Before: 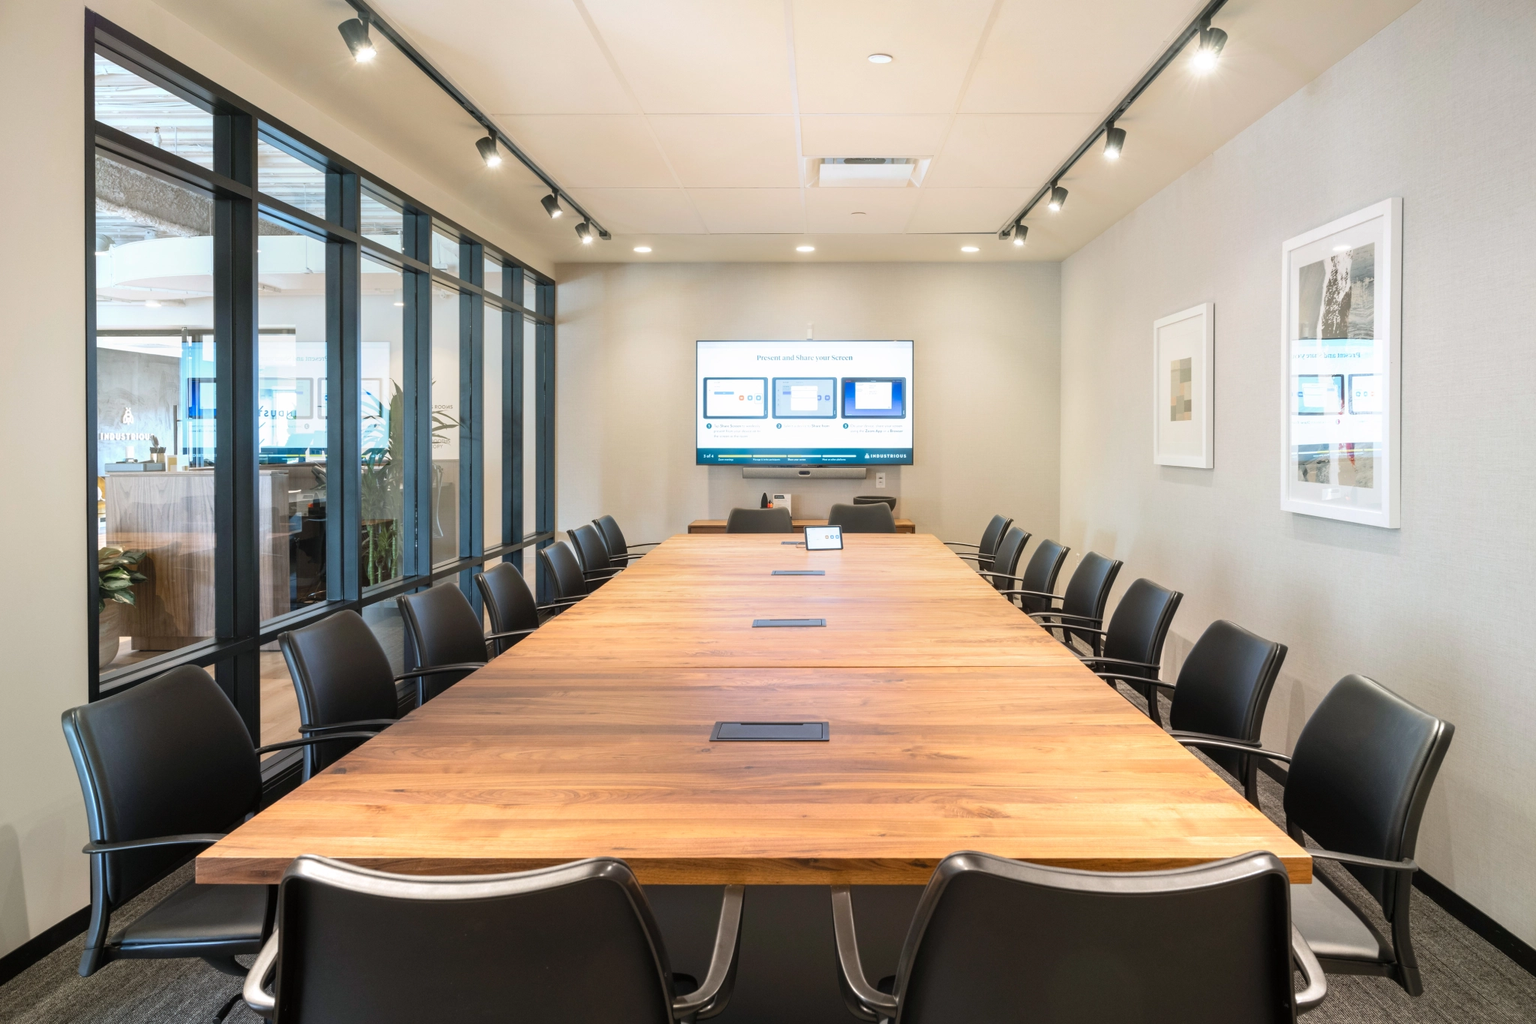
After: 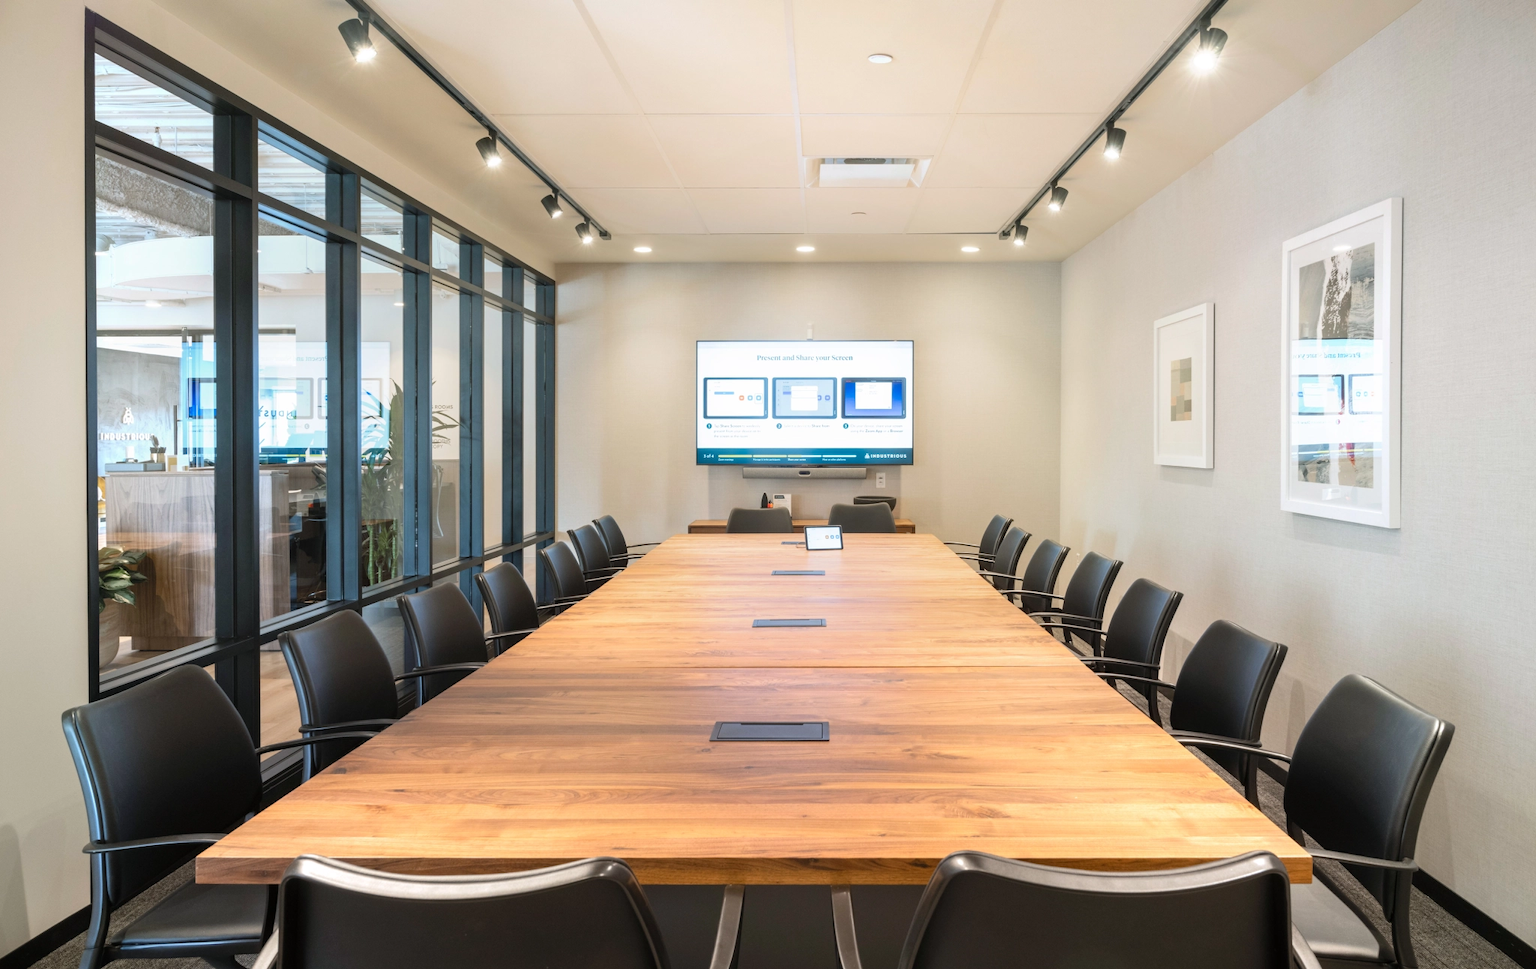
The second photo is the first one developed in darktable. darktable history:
crop and rotate: top 0.01%, bottom 5.282%
